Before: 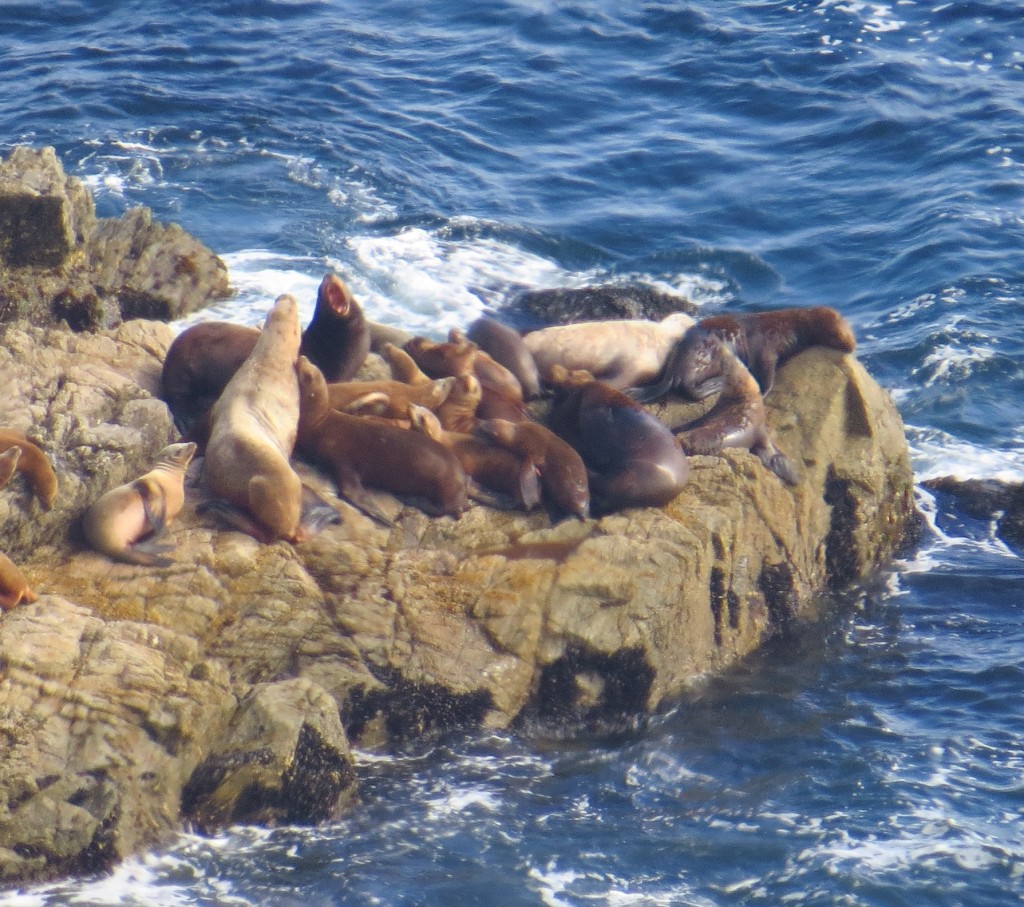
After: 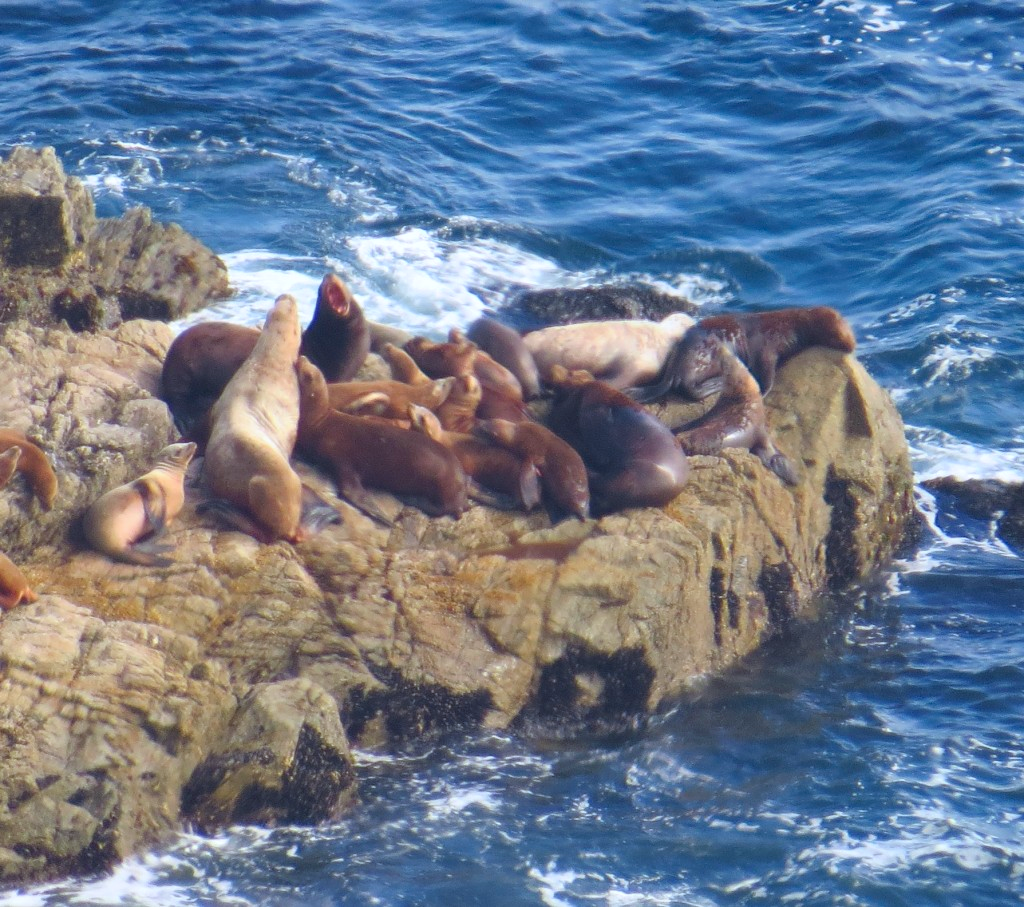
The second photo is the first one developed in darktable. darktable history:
color calibration: output R [0.946, 0.065, -0.013, 0], output G [-0.246, 1.264, -0.017, 0], output B [0.046, -0.098, 1.05, 0], illuminant as shot in camera, x 0.358, y 0.373, temperature 4628.91 K
